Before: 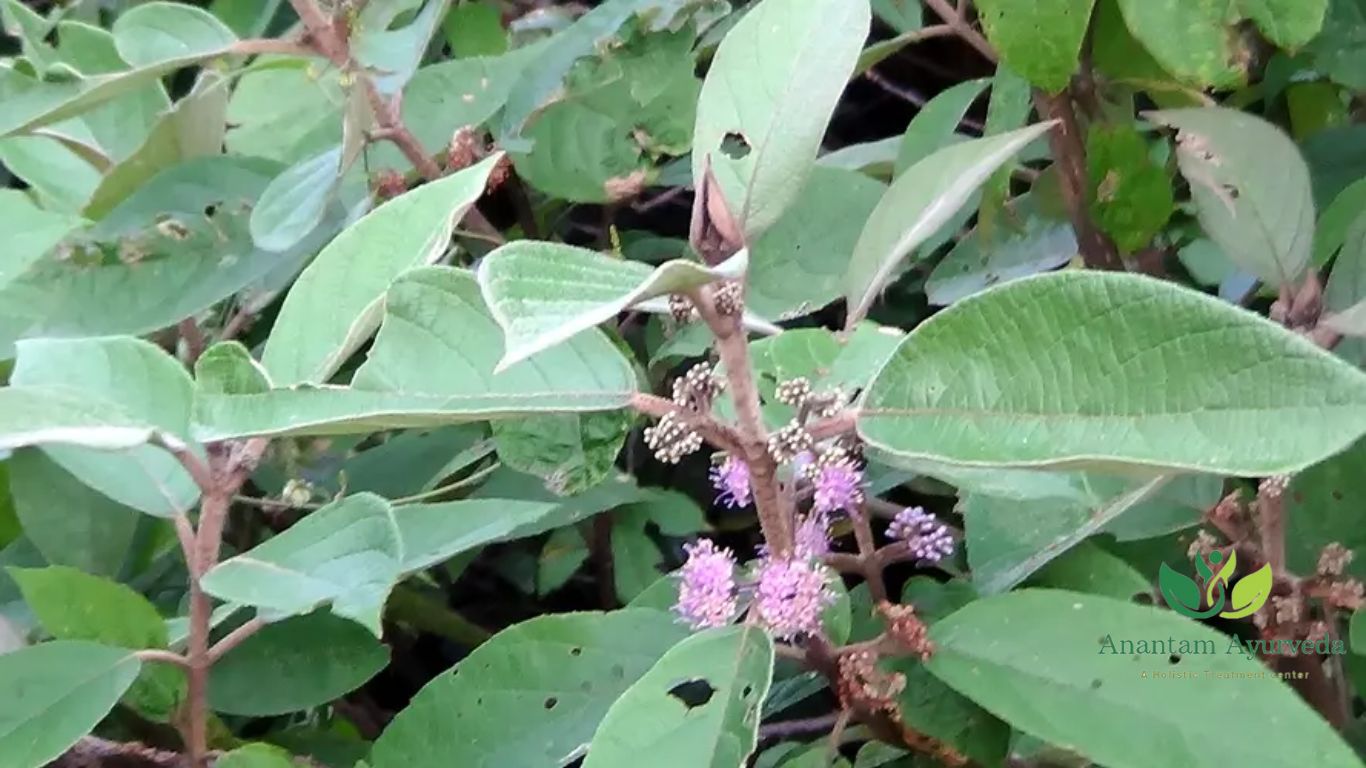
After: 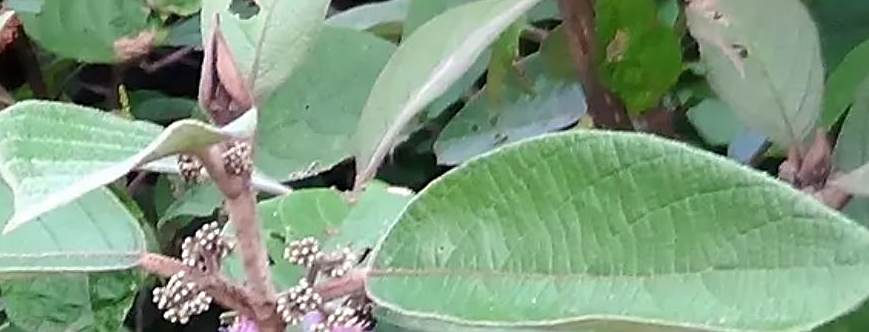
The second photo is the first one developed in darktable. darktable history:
sharpen: on, module defaults
crop: left 36.005%, top 18.293%, right 0.31%, bottom 38.444%
contrast equalizer: y [[0.5, 0.5, 0.472, 0.5, 0.5, 0.5], [0.5 ×6], [0.5 ×6], [0 ×6], [0 ×6]]
